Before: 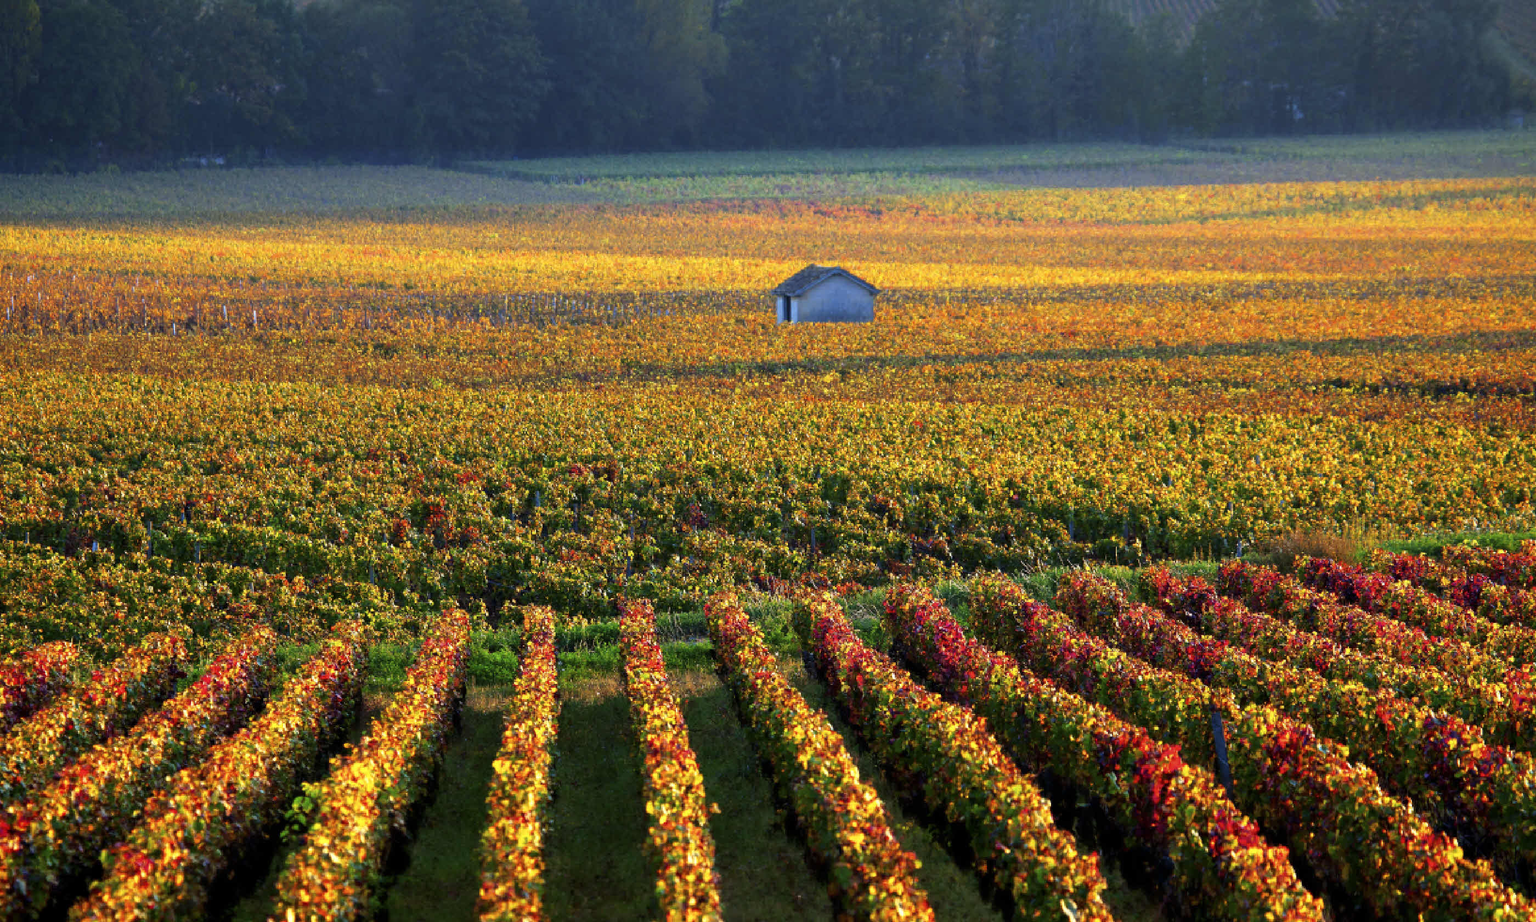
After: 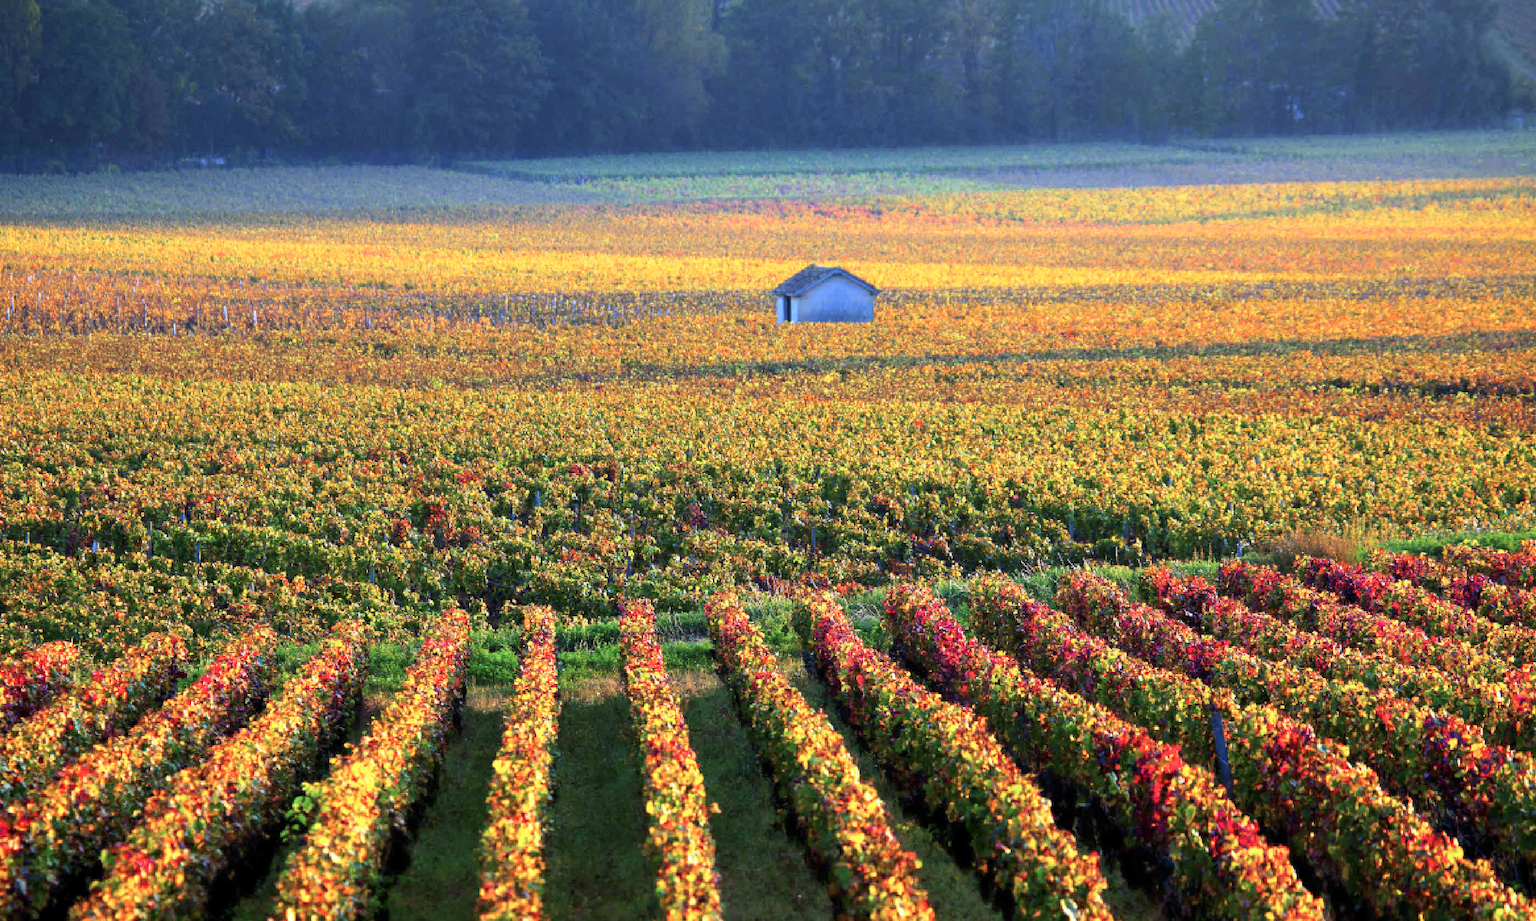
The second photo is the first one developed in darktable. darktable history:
base curve: curves: ch0 [(0, 0) (0.204, 0.334) (0.55, 0.733) (1, 1)]
color calibration: illuminant as shot in camera, x 0.37, y 0.382, temperature 4318.74 K
